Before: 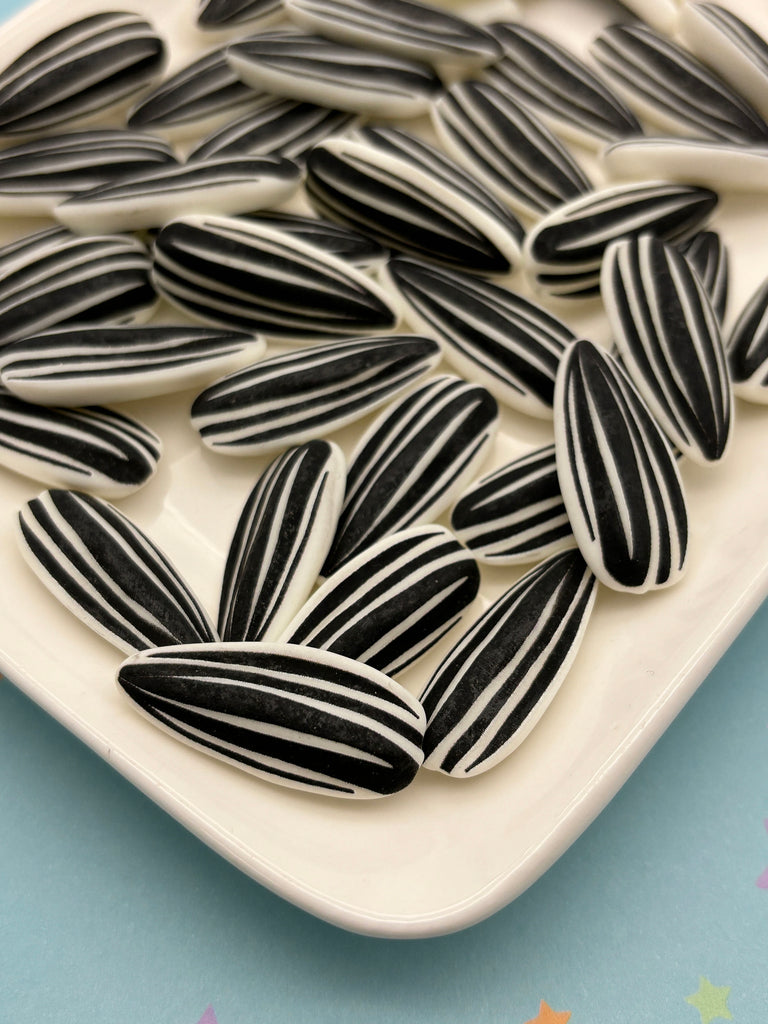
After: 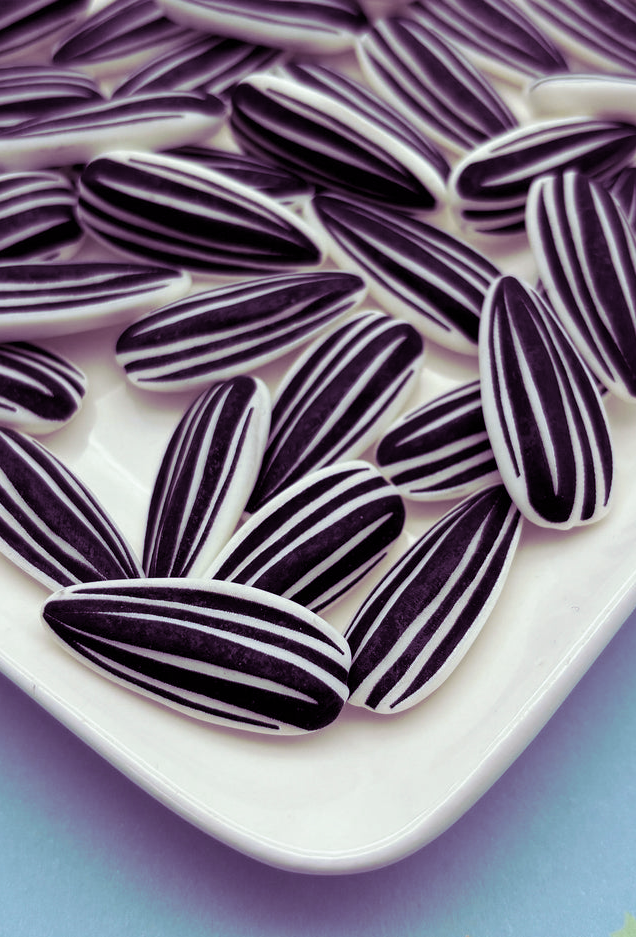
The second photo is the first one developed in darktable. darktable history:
split-toning: shadows › hue 277.2°, shadows › saturation 0.74
crop: left 9.807%, top 6.259%, right 7.334%, bottom 2.177%
white balance: red 0.931, blue 1.11
